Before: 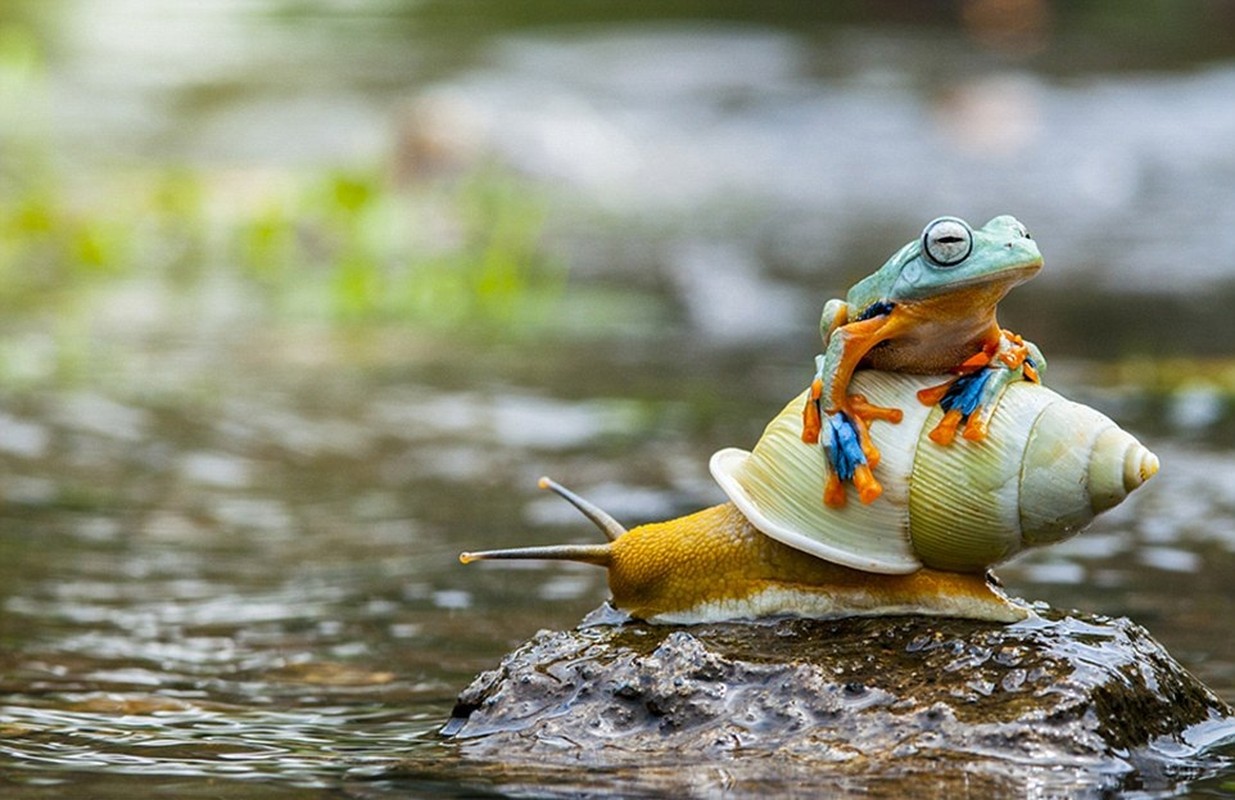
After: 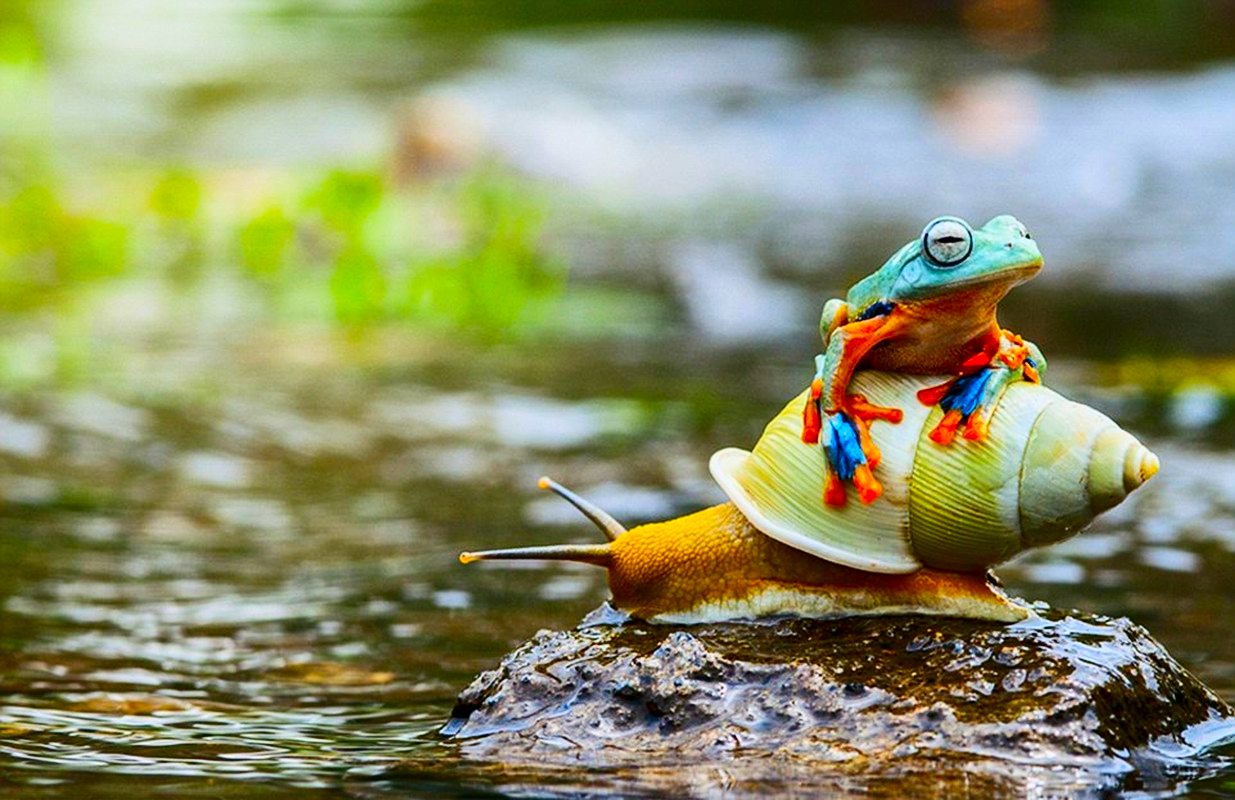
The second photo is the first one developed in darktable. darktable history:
shadows and highlights: shadows -20, white point adjustment -2, highlights -35
contrast brightness saturation: contrast 0.26, brightness 0.02, saturation 0.87
